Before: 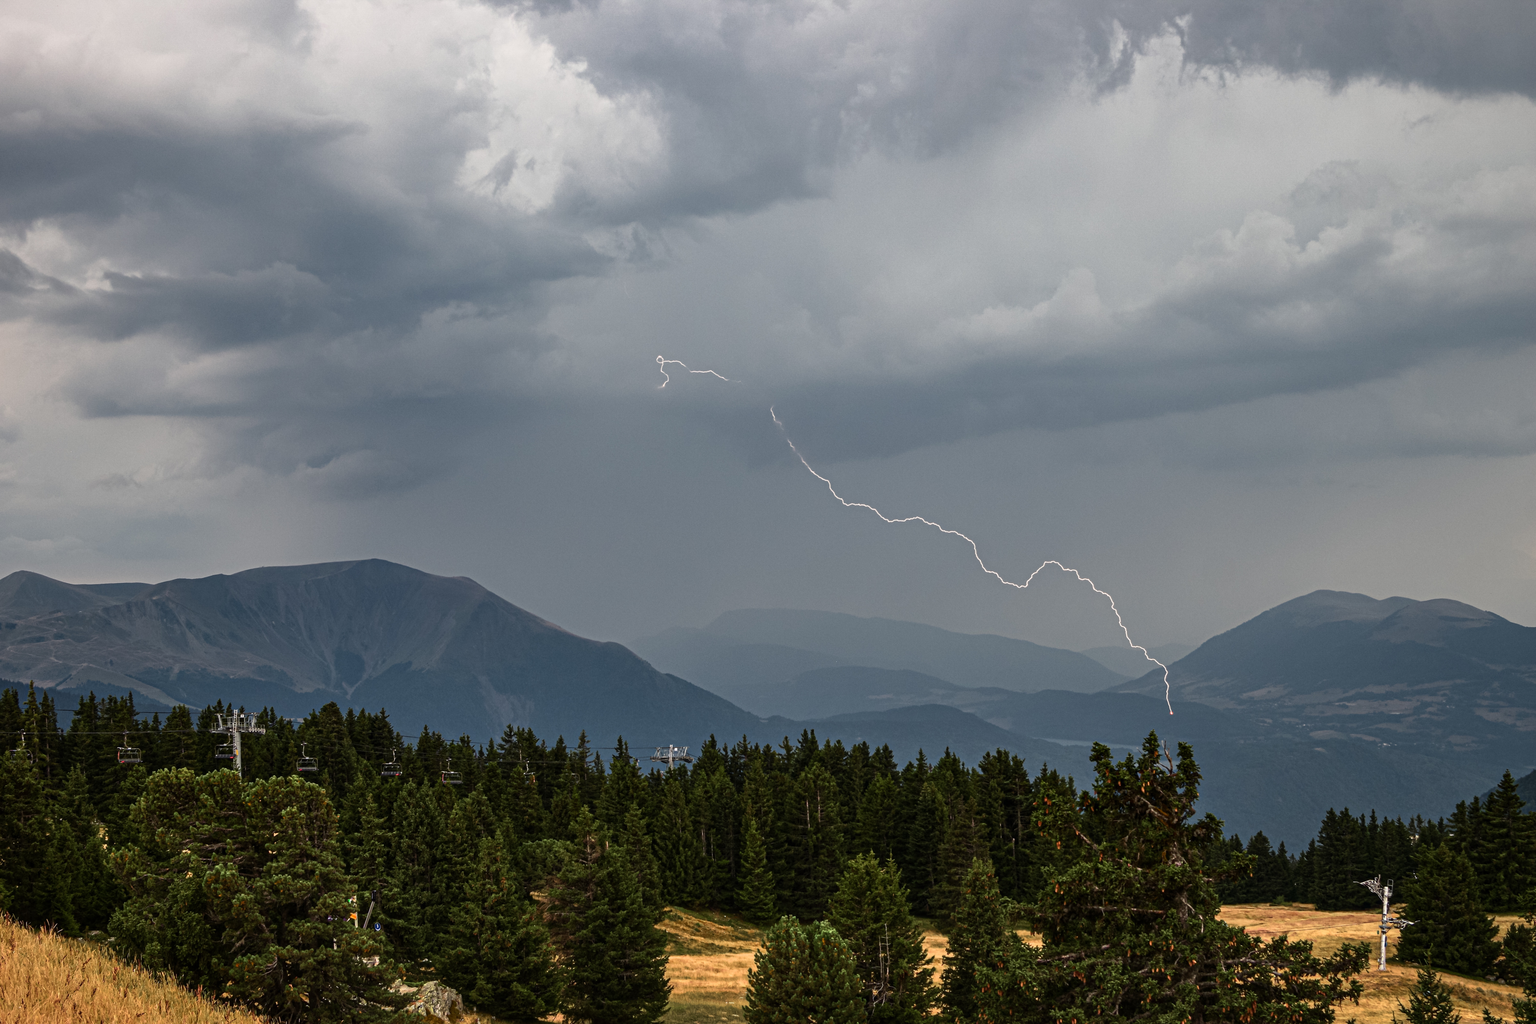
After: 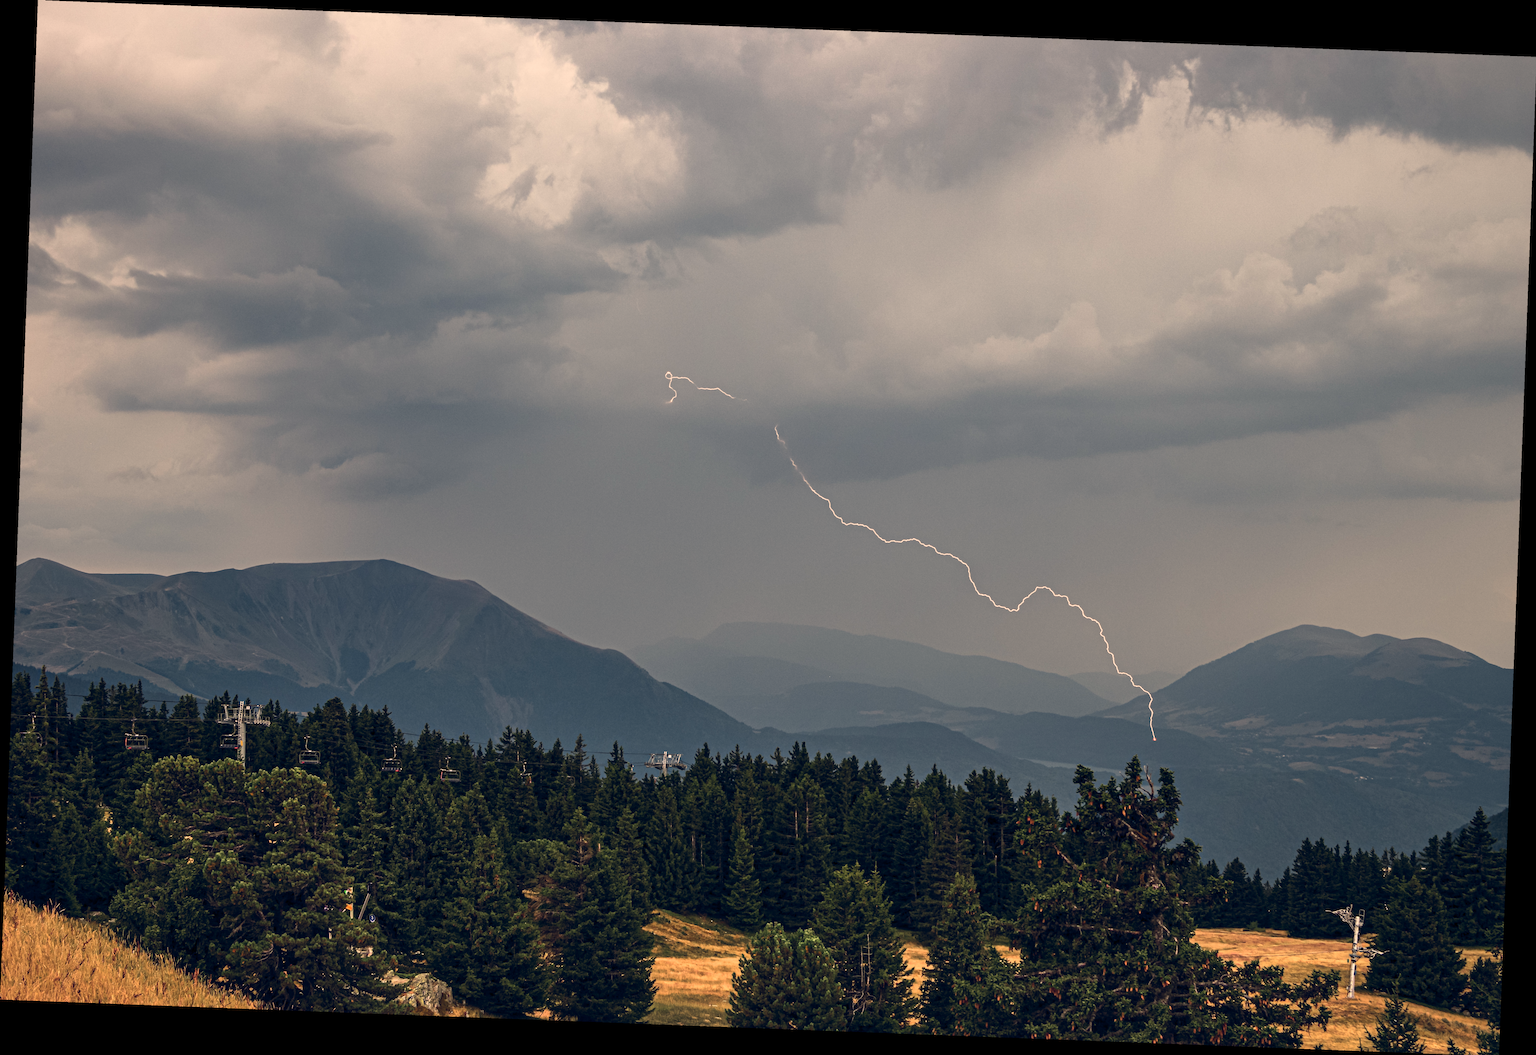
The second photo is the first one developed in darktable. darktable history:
color balance rgb: shadows lift › hue 87.51°, highlights gain › chroma 3.21%, highlights gain › hue 55.1°, global offset › chroma 0.15%, global offset › hue 253.66°, linear chroma grading › global chroma 0.5%
white balance: red 1.045, blue 0.932
contrast brightness saturation: saturation -0.05
rotate and perspective: rotation 2.17°, automatic cropping off
